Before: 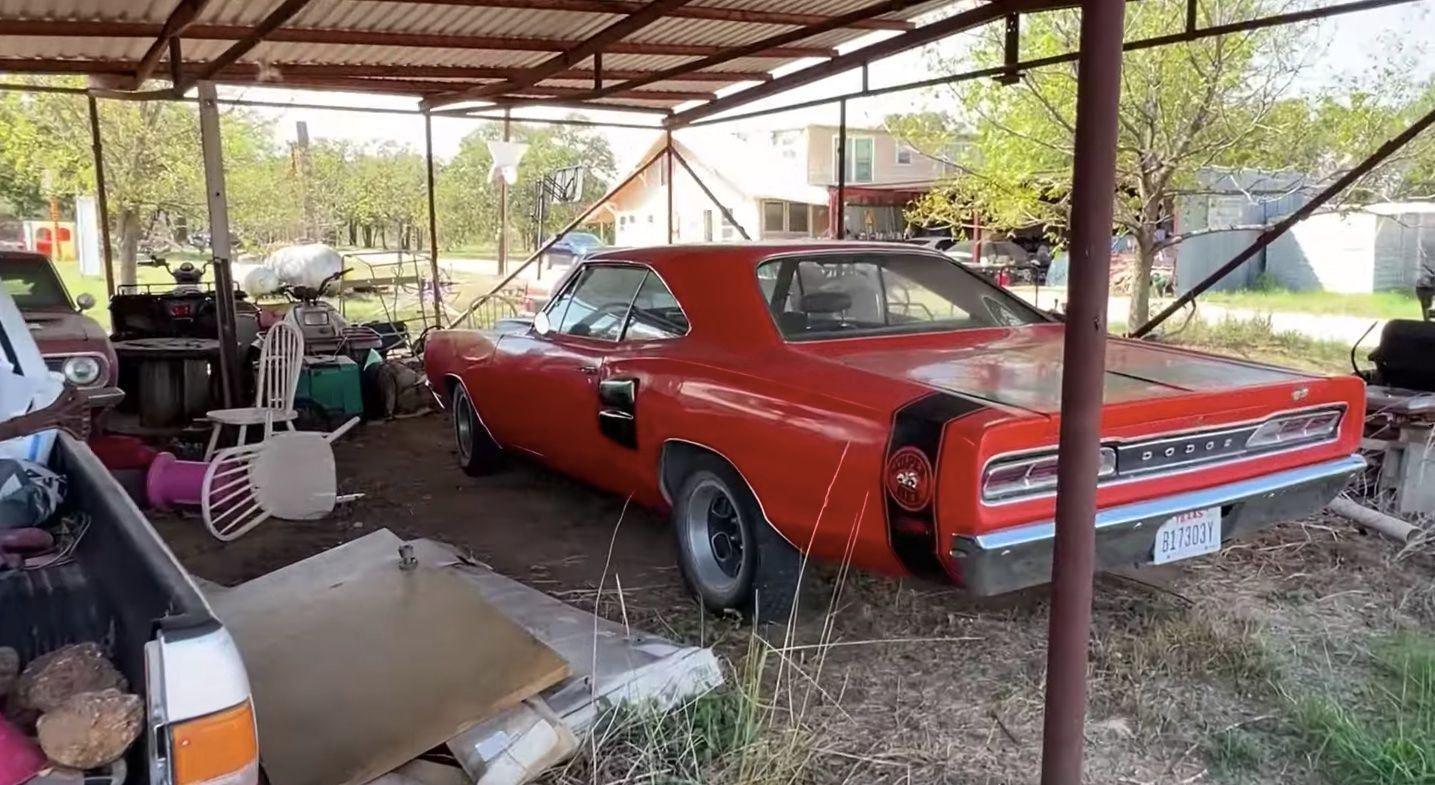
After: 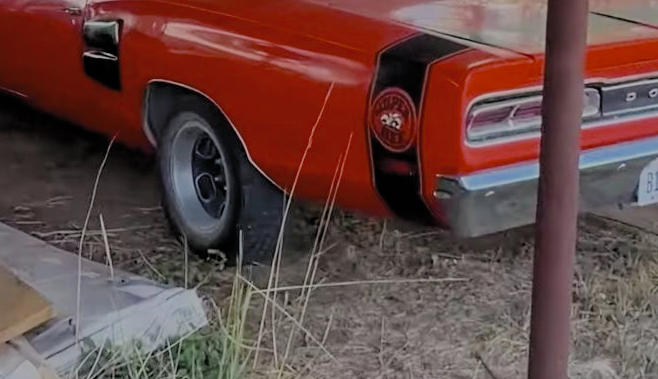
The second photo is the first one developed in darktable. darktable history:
crop: left 35.976%, top 45.819%, right 18.162%, bottom 5.807%
filmic rgb: white relative exposure 8 EV, threshold 3 EV, hardness 2.44, latitude 10.07%, contrast 0.72, highlights saturation mix 10%, shadows ↔ highlights balance 1.38%, color science v4 (2020), enable highlight reconstruction true
color correction: saturation 0.8
